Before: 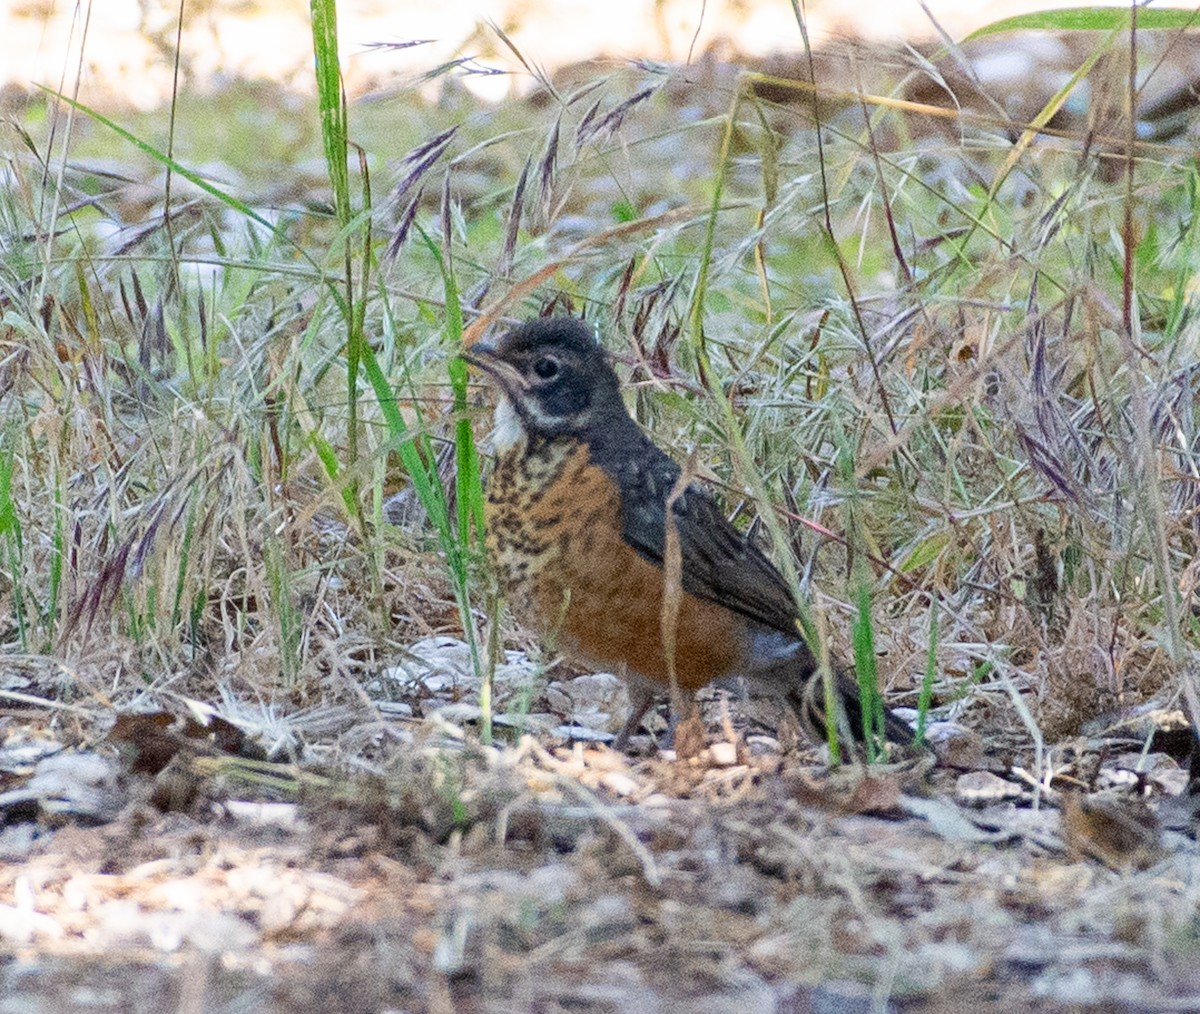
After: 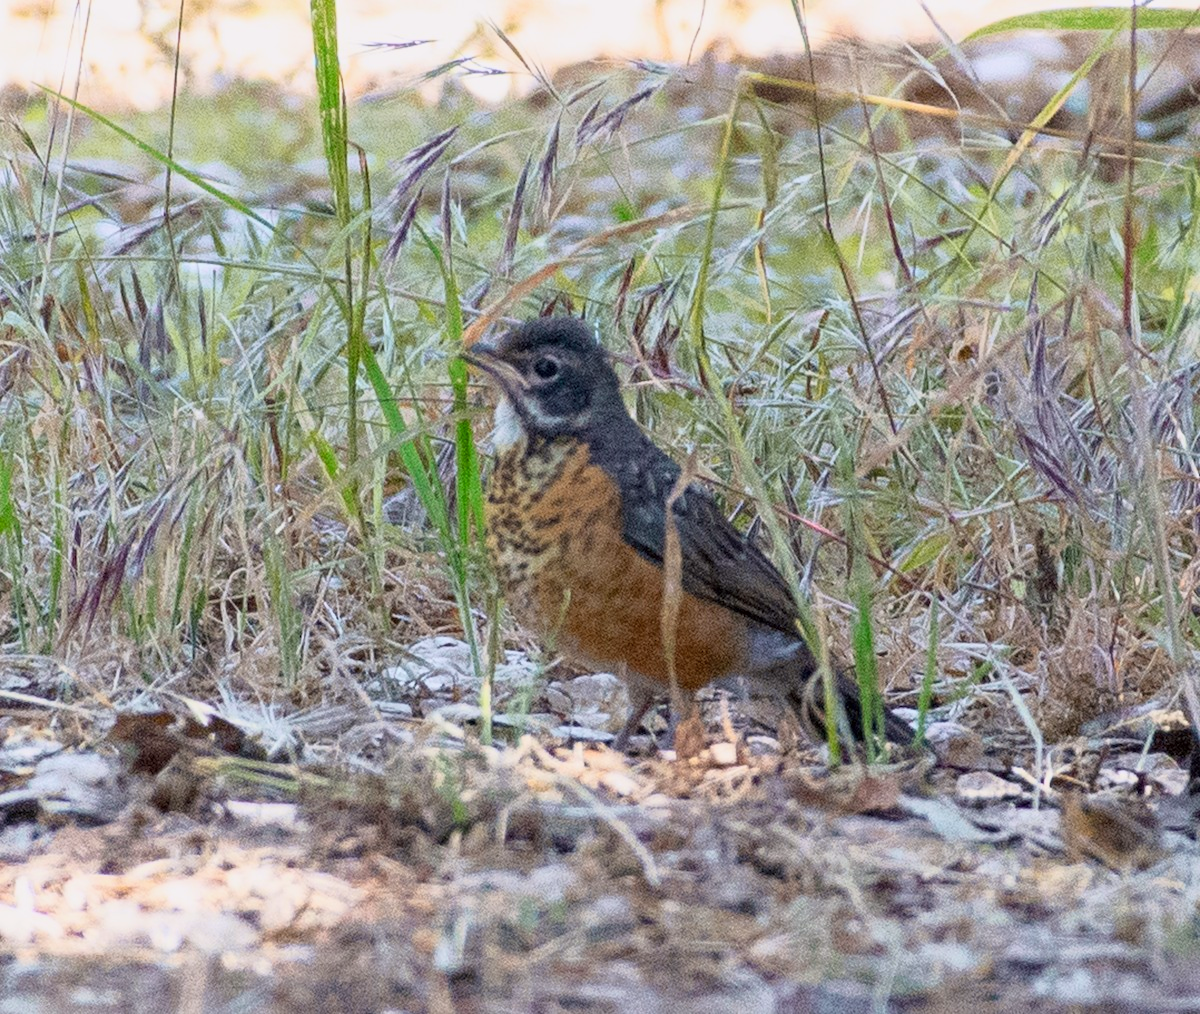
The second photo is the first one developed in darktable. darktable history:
tone curve: curves: ch0 [(0.013, 0) (0.061, 0.068) (0.239, 0.256) (0.502, 0.505) (0.683, 0.676) (0.761, 0.773) (0.858, 0.858) (0.987, 0.945)]; ch1 [(0, 0) (0.172, 0.123) (0.304, 0.288) (0.414, 0.44) (0.472, 0.473) (0.502, 0.508) (0.521, 0.528) (0.583, 0.595) (0.654, 0.673) (0.728, 0.761) (1, 1)]; ch2 [(0, 0) (0.411, 0.424) (0.485, 0.476) (0.502, 0.502) (0.553, 0.557) (0.57, 0.576) (1, 1)], color space Lab, independent channels, preserve colors none
